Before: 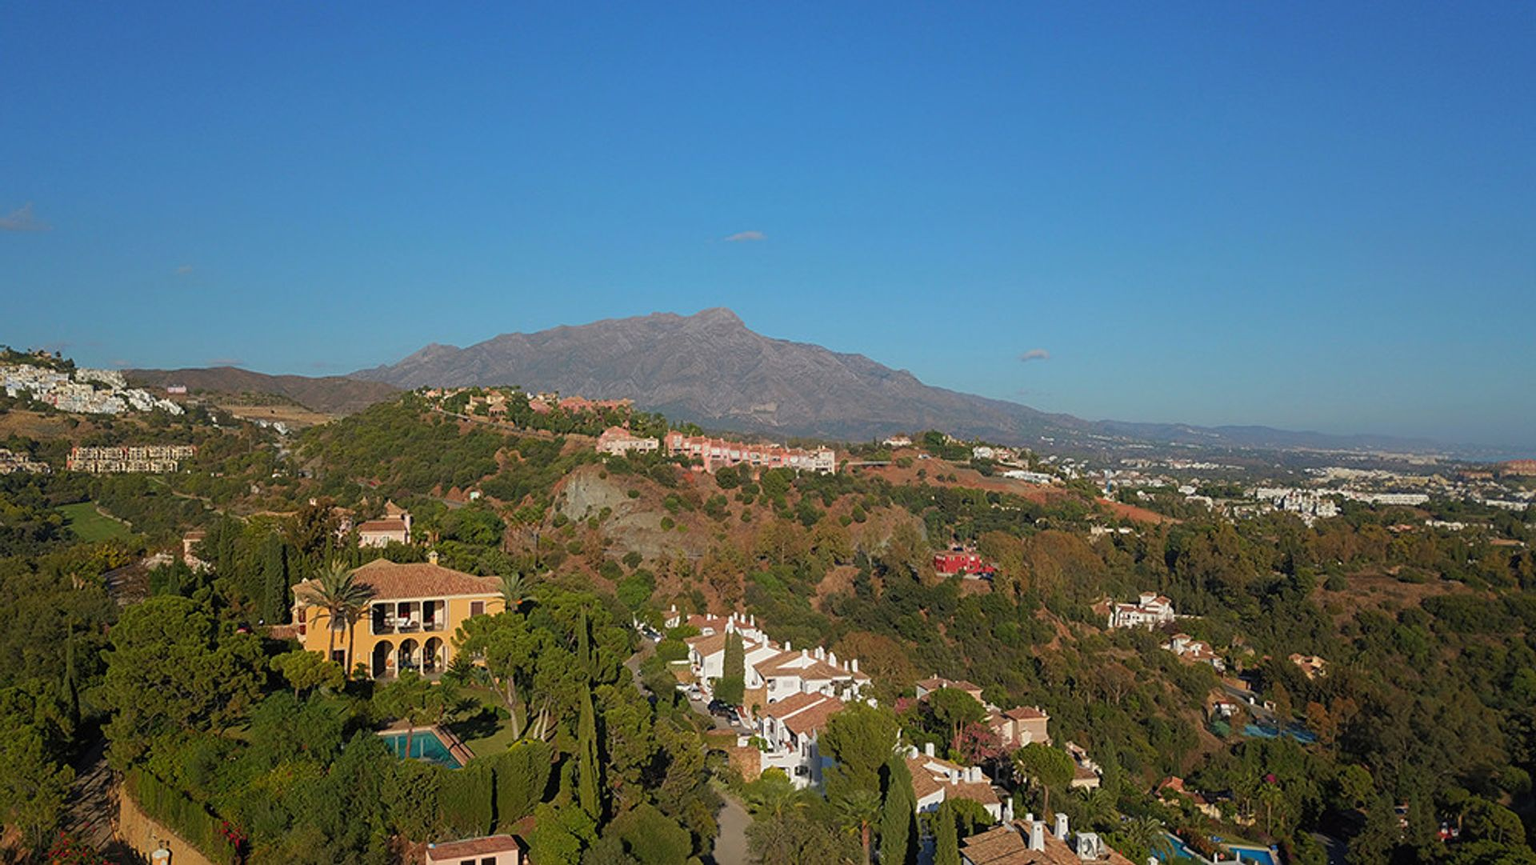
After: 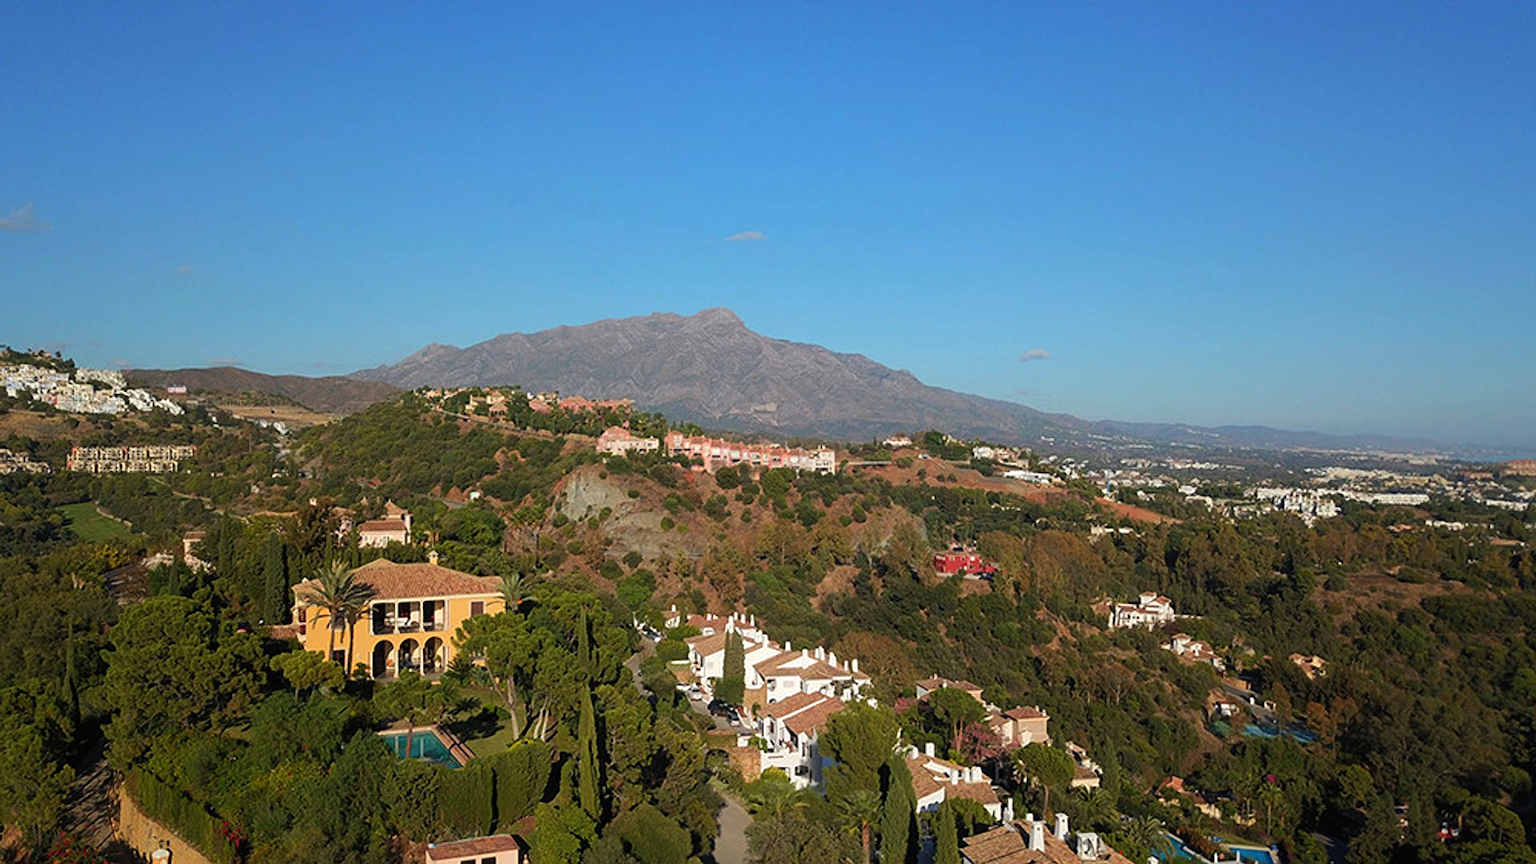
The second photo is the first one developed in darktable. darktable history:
tone equalizer: -8 EV -0.397 EV, -7 EV -0.412 EV, -6 EV -0.347 EV, -5 EV -0.238 EV, -3 EV 0.214 EV, -2 EV 0.309 EV, -1 EV 0.369 EV, +0 EV 0.419 EV, edges refinement/feathering 500, mask exposure compensation -1.57 EV, preserve details no
